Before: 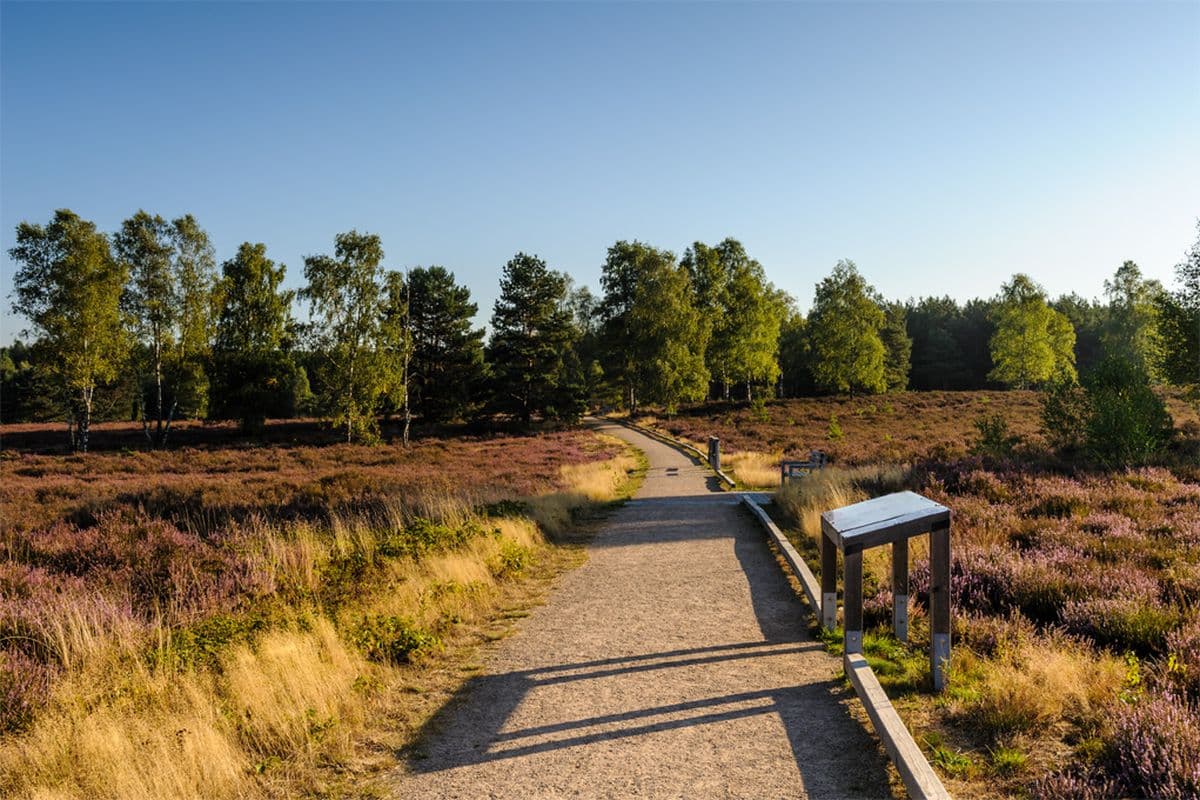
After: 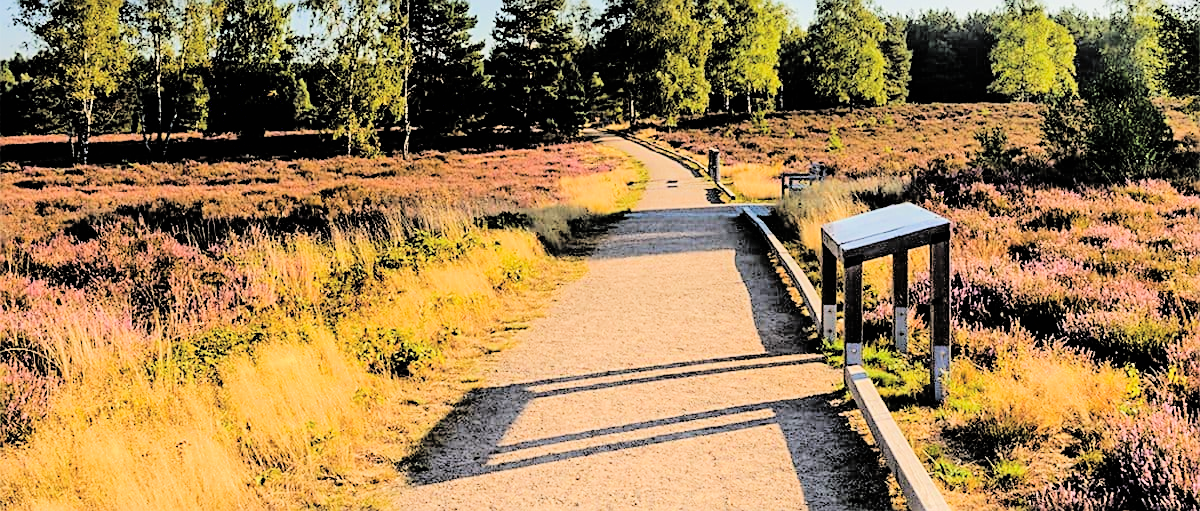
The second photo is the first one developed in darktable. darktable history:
tone curve: curves: ch0 [(0, 0) (0.004, 0.008) (0.077, 0.156) (0.169, 0.29) (0.774, 0.774) (1, 1)], color space Lab, independent channels, preserve colors none
tone equalizer: -7 EV 0.164 EV, -6 EV 0.611 EV, -5 EV 1.15 EV, -4 EV 1.32 EV, -3 EV 1.15 EV, -2 EV 0.6 EV, -1 EV 0.162 EV, edges refinement/feathering 500, mask exposure compensation -1.57 EV, preserve details no
crop and rotate: top 36.04%
filmic rgb: black relative exposure -7.49 EV, white relative exposure 4.99 EV, threshold 3.01 EV, hardness 3.34, contrast 1.301, color science v6 (2022), enable highlight reconstruction true
sharpen: on, module defaults
levels: black 0.019%, levels [0, 0.476, 0.951]
